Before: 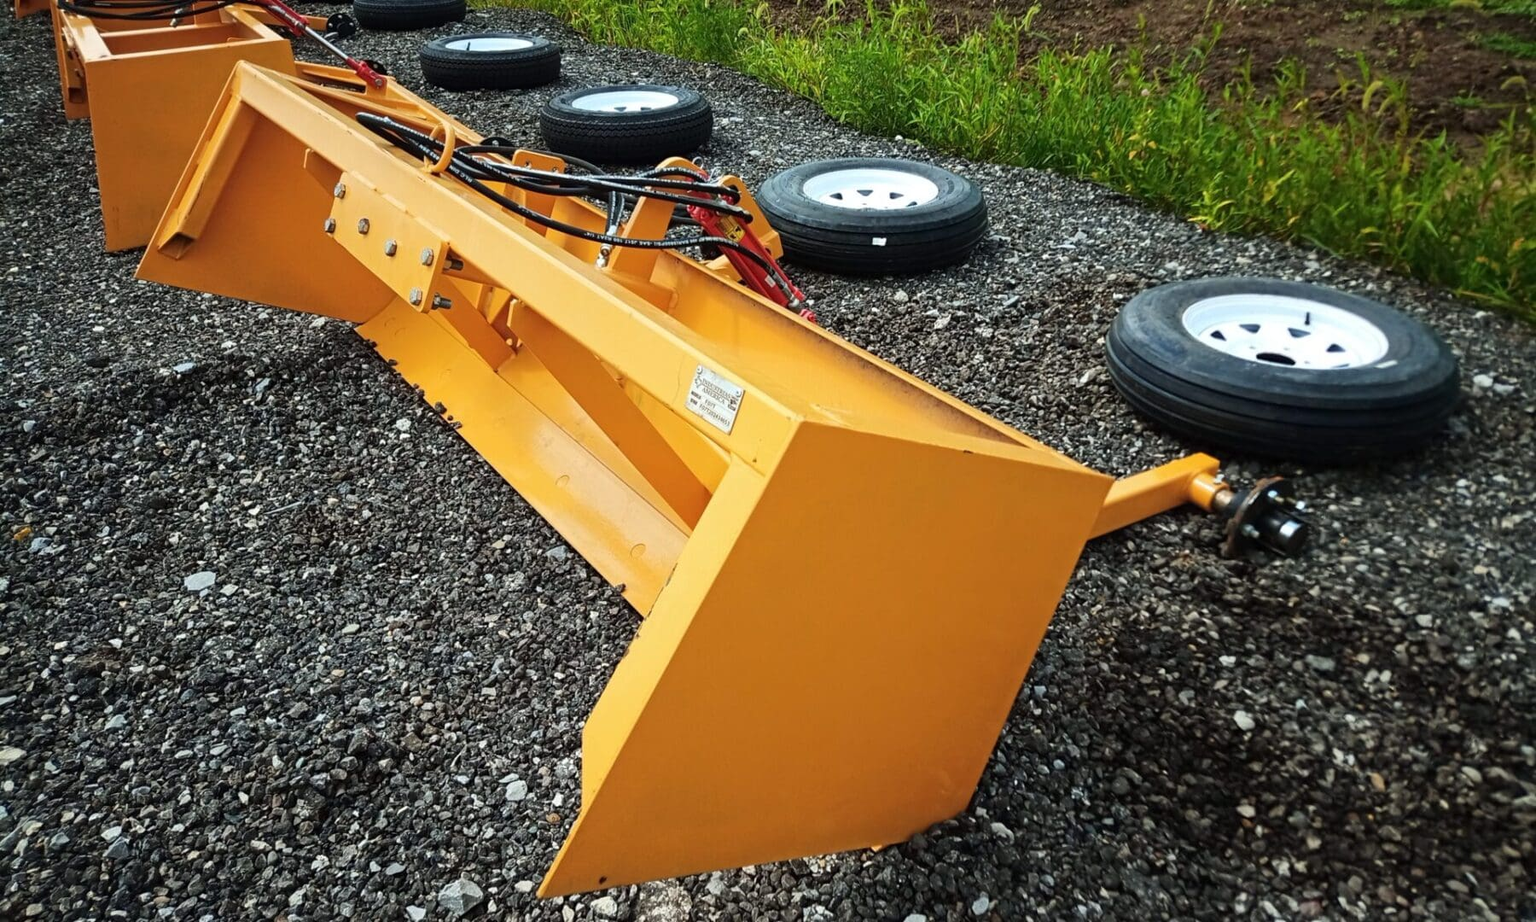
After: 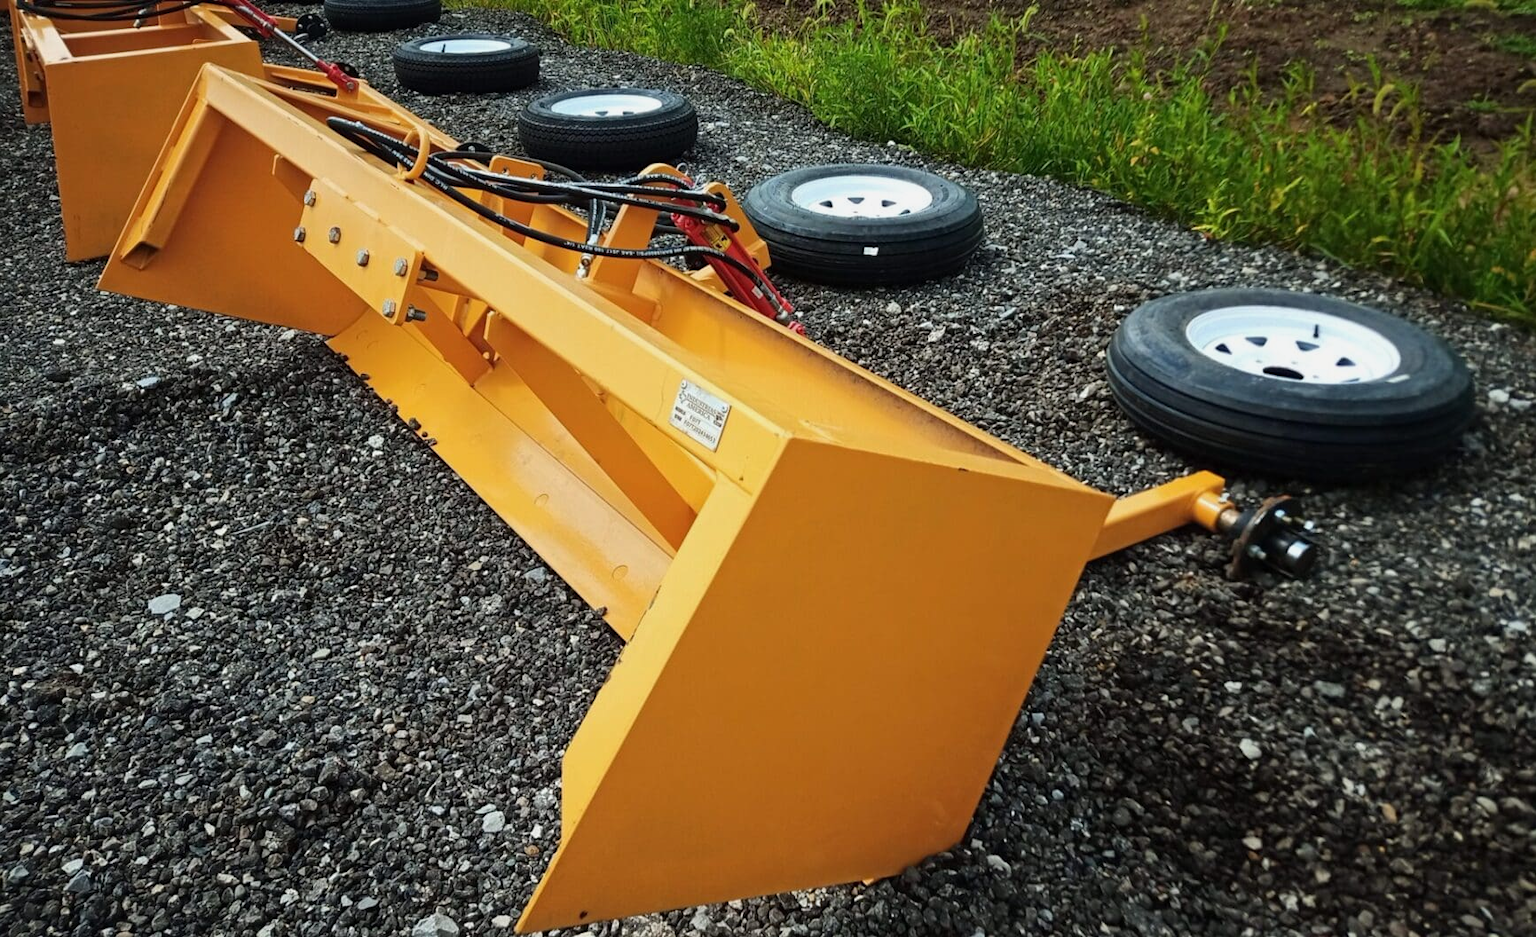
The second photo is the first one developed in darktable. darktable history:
crop and rotate: left 2.725%, right 1.082%, bottom 2.081%
exposure: exposure -0.157 EV, compensate highlight preservation false
